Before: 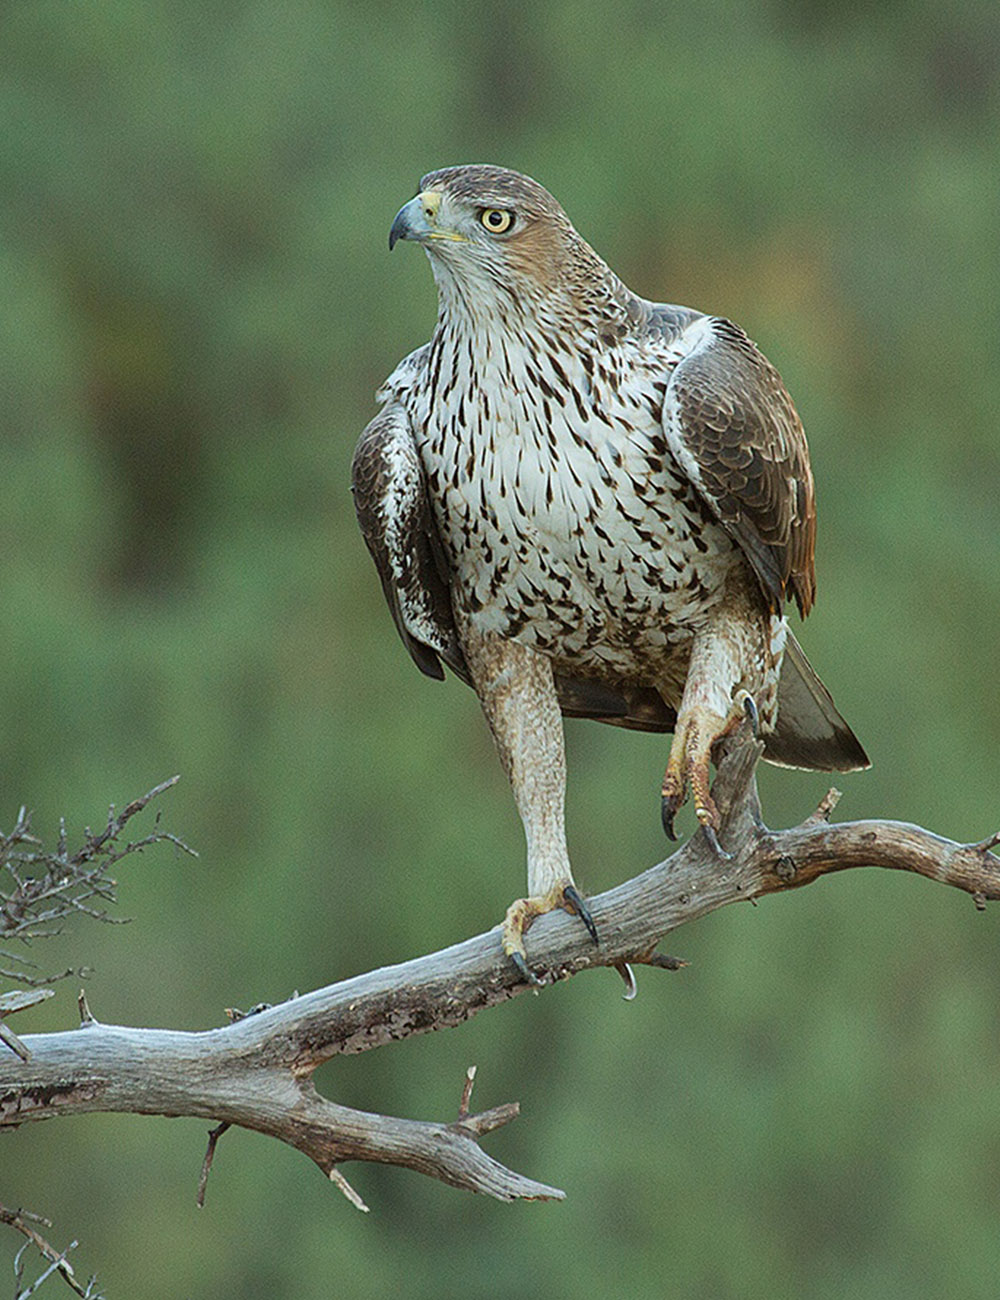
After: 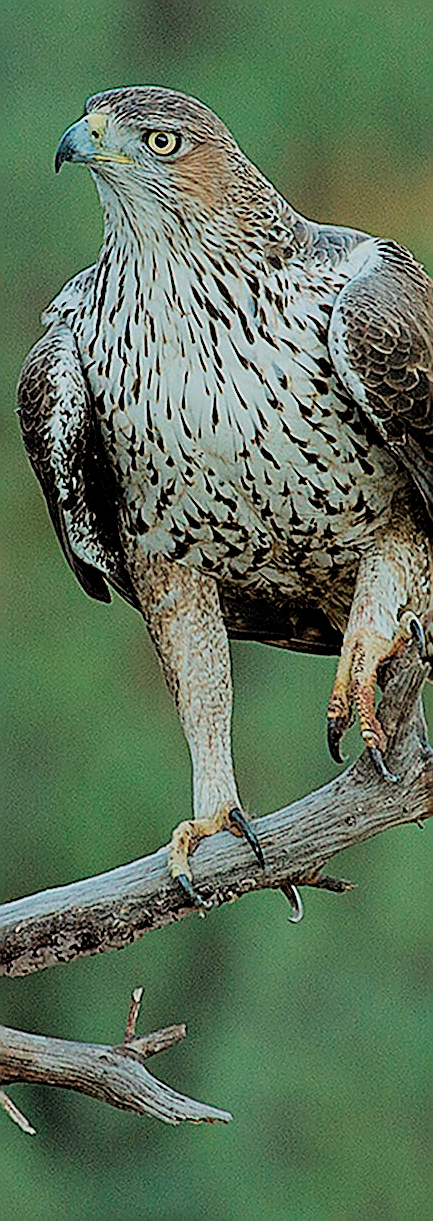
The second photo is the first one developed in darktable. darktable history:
sharpen: radius 1.685, amount 1.294
crop: left 33.452%, top 6.025%, right 23.155%
filmic rgb: black relative exposure -4.58 EV, white relative exposure 4.8 EV, threshold 3 EV, hardness 2.36, latitude 36.07%, contrast 1.048, highlights saturation mix 1.32%, shadows ↔ highlights balance 1.25%, color science v4 (2020), enable highlight reconstruction true
